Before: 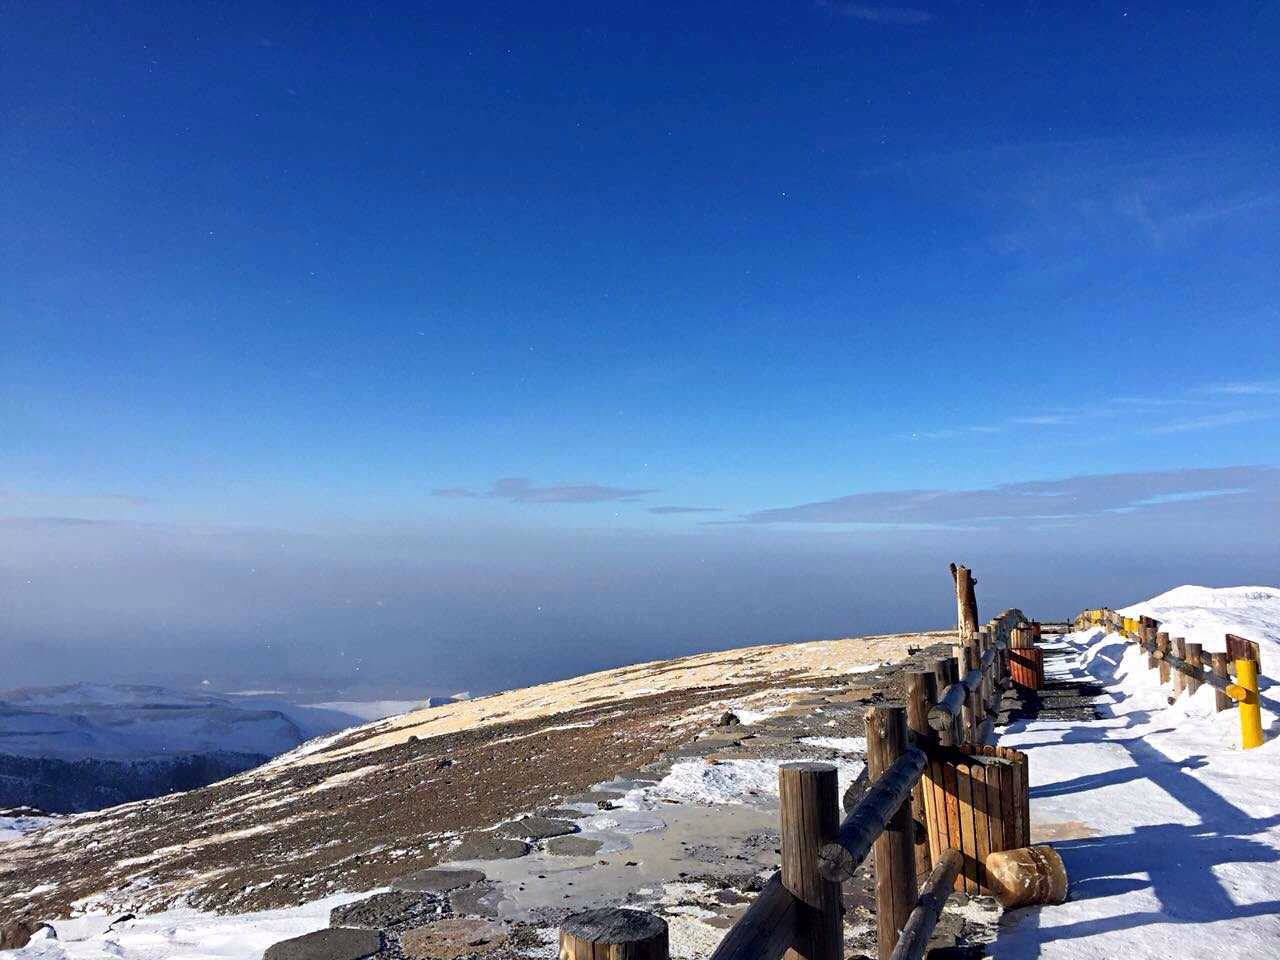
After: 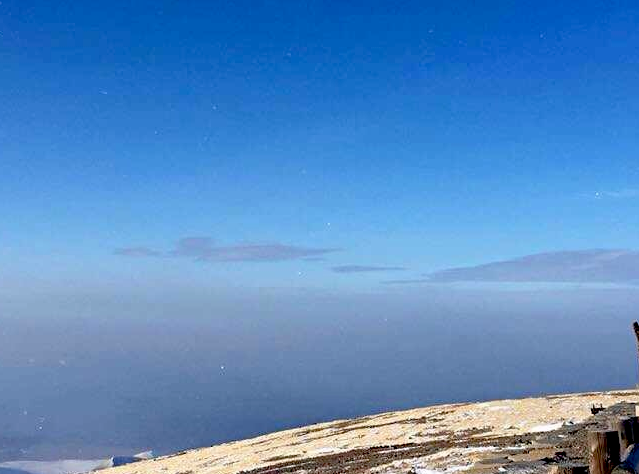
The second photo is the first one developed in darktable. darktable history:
crop: left 24.806%, top 25.12%, right 25.195%, bottom 25.41%
exposure: black level correction 0.017, exposure -0.007 EV, compensate exposure bias true, compensate highlight preservation false
